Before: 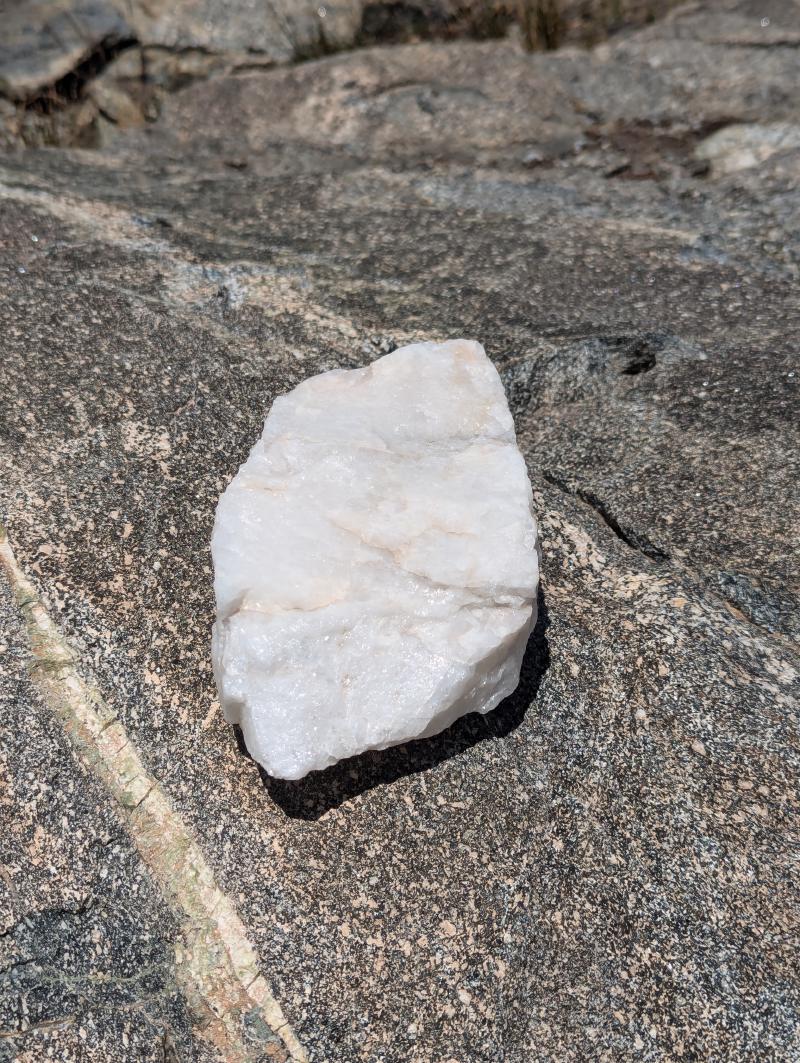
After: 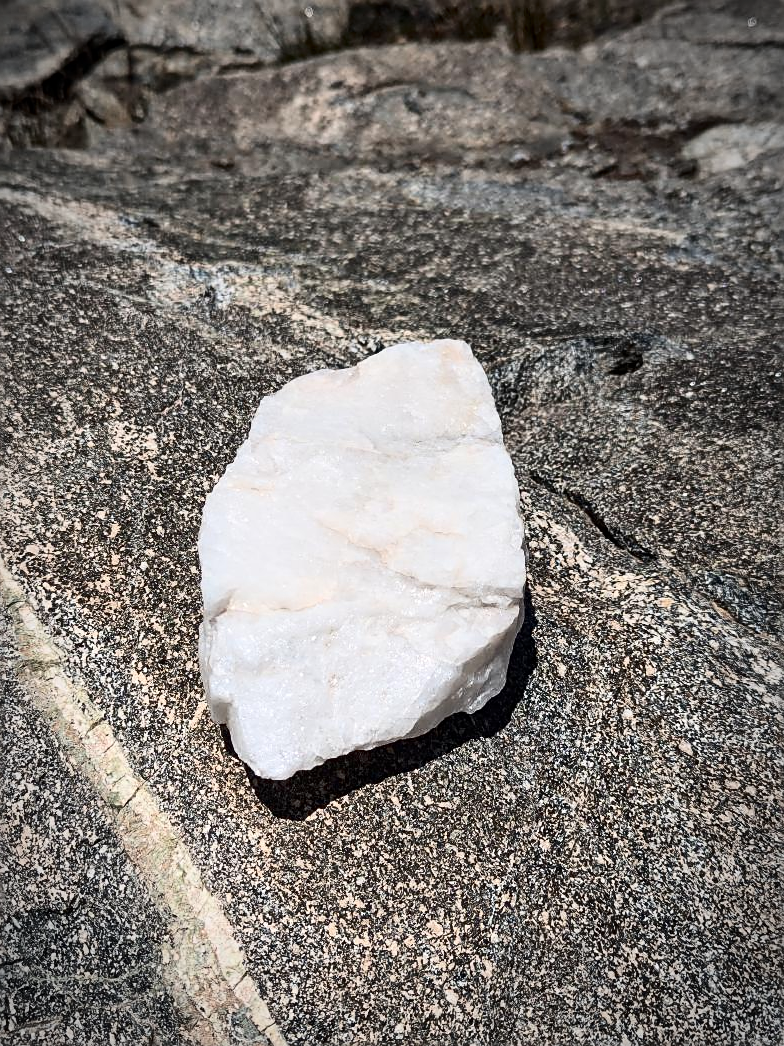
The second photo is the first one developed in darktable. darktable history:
crop: left 1.639%, right 0.289%, bottom 1.51%
sharpen: on, module defaults
contrast brightness saturation: contrast 0.274
vignetting: center (-0.011, 0), automatic ratio true
